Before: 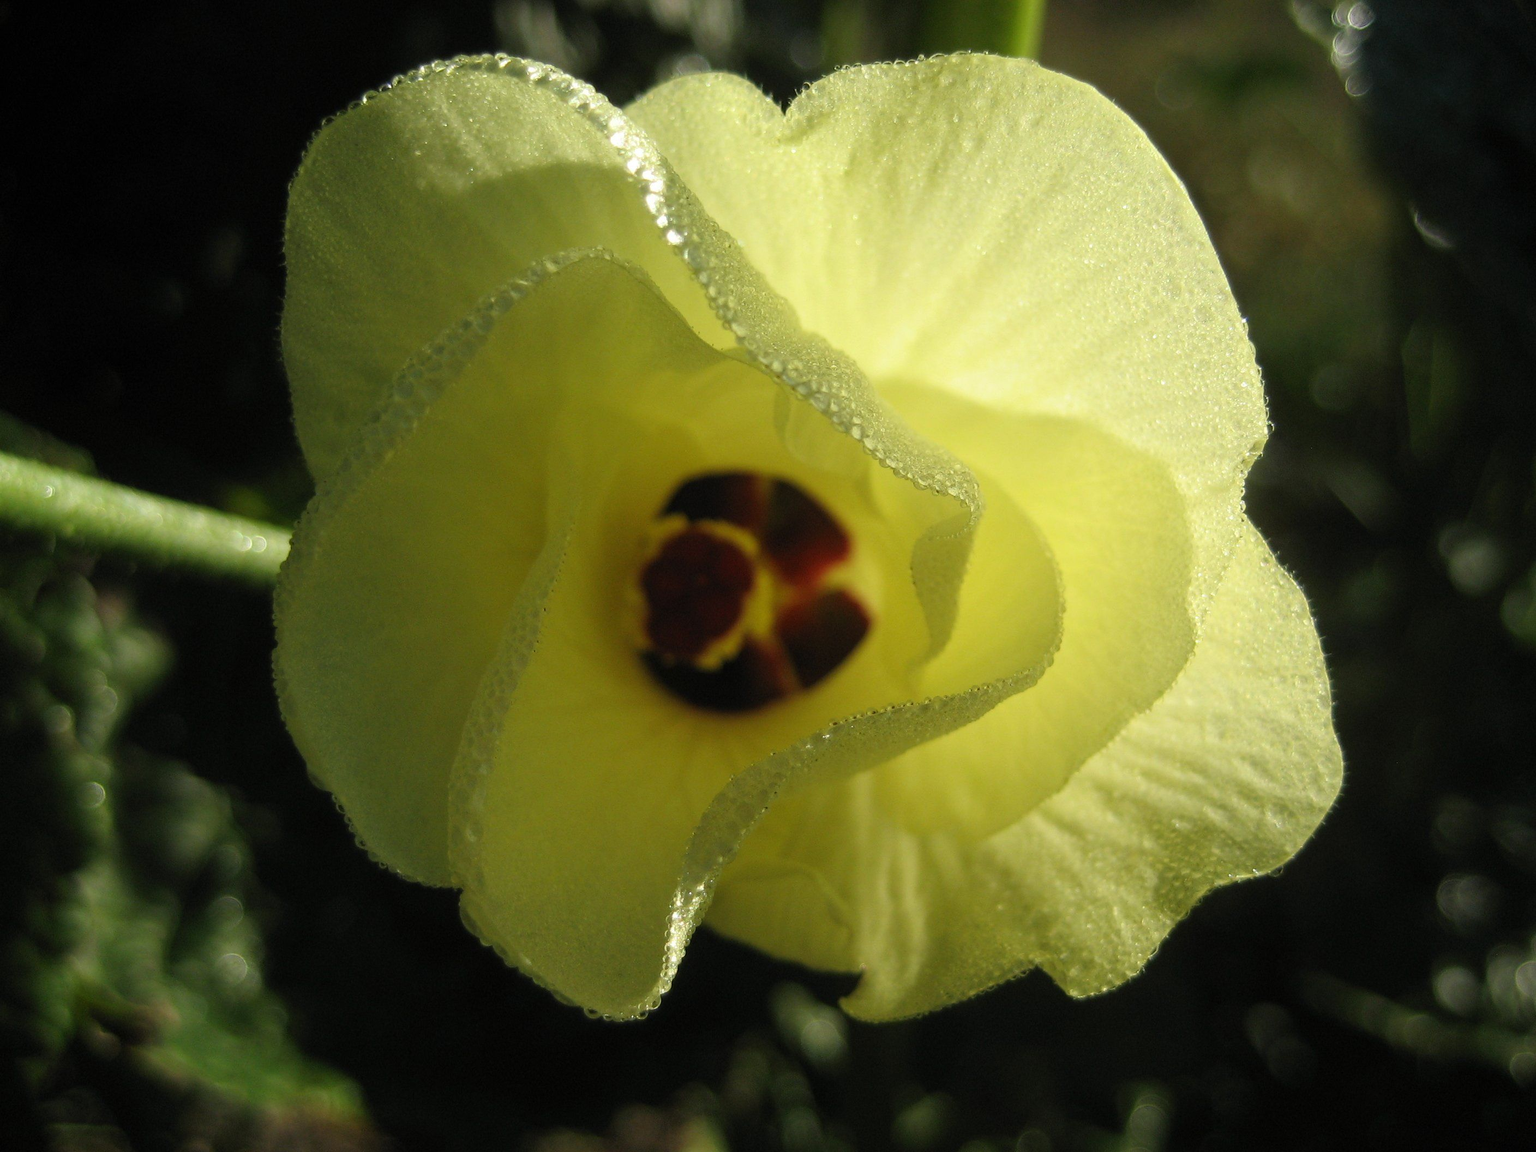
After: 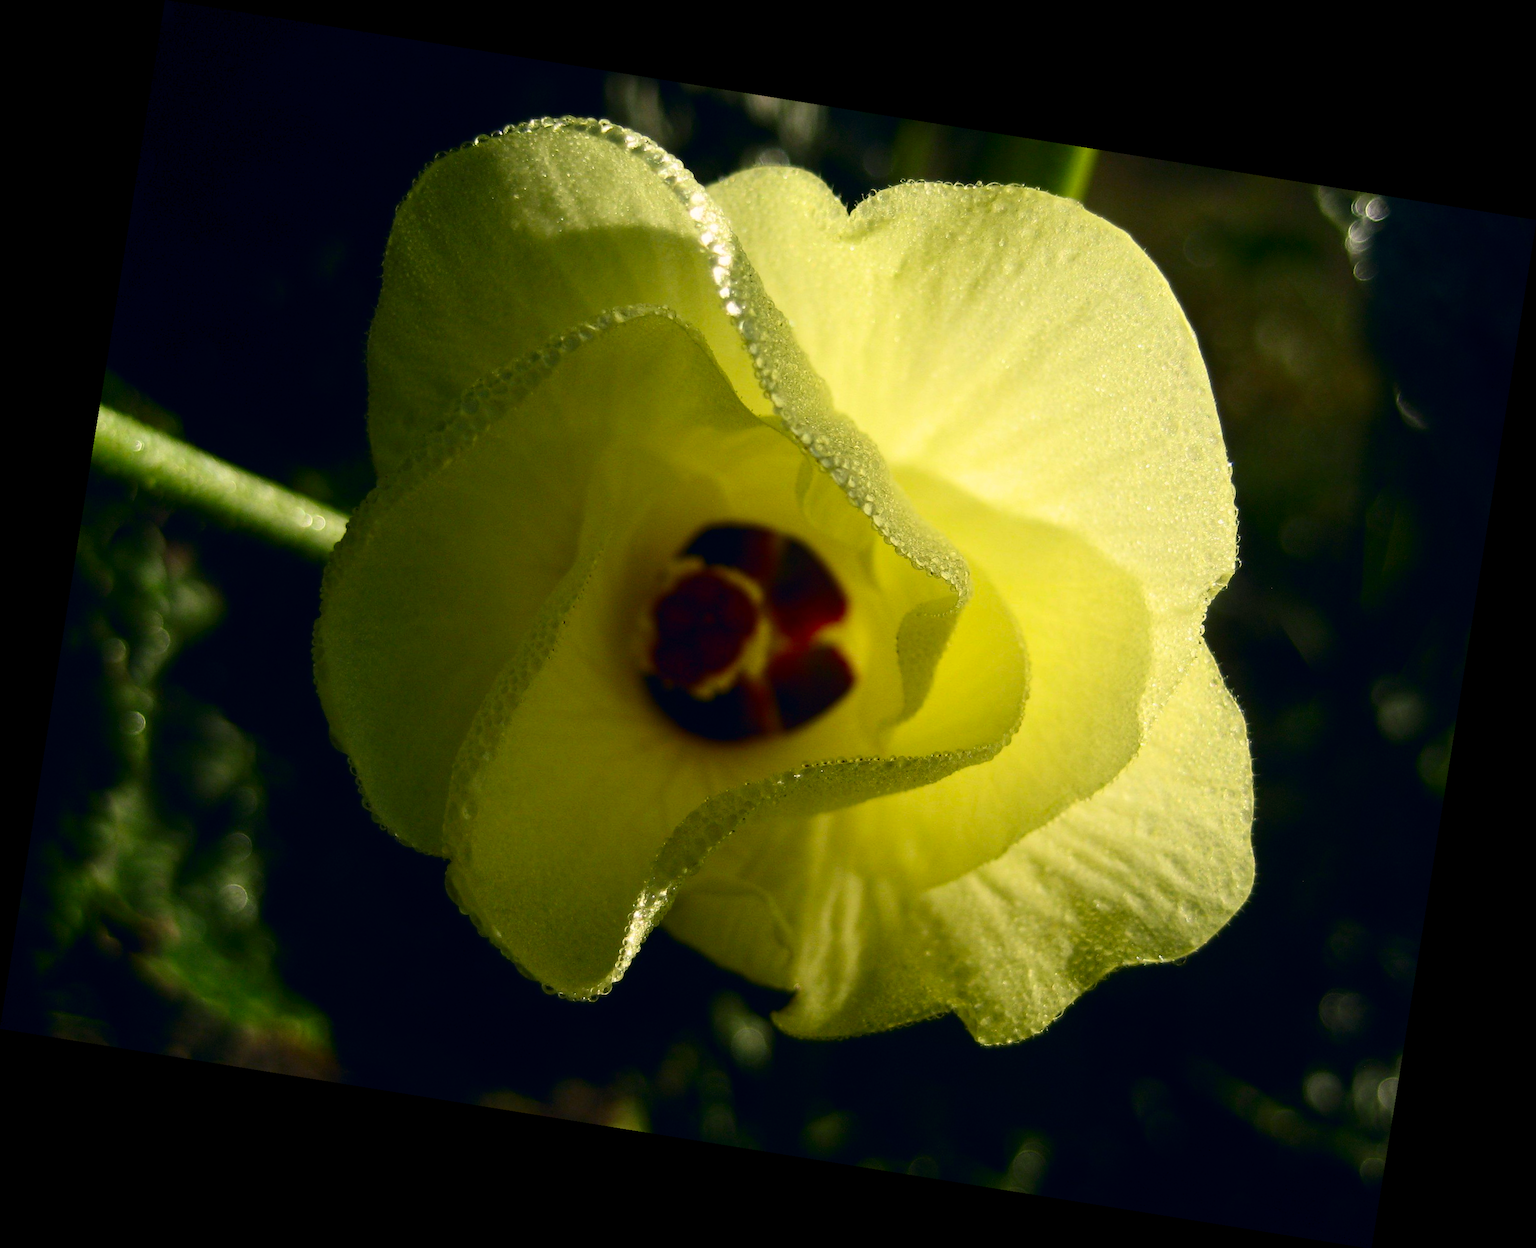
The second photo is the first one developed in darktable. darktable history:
contrast brightness saturation: contrast 0.19, brightness -0.11, saturation 0.21
color balance rgb: shadows lift › hue 87.51°, highlights gain › chroma 1.62%, highlights gain › hue 55.1°, global offset › chroma 0.06%, global offset › hue 253.66°, linear chroma grading › global chroma 0.5%
rotate and perspective: rotation 9.12°, automatic cropping off
